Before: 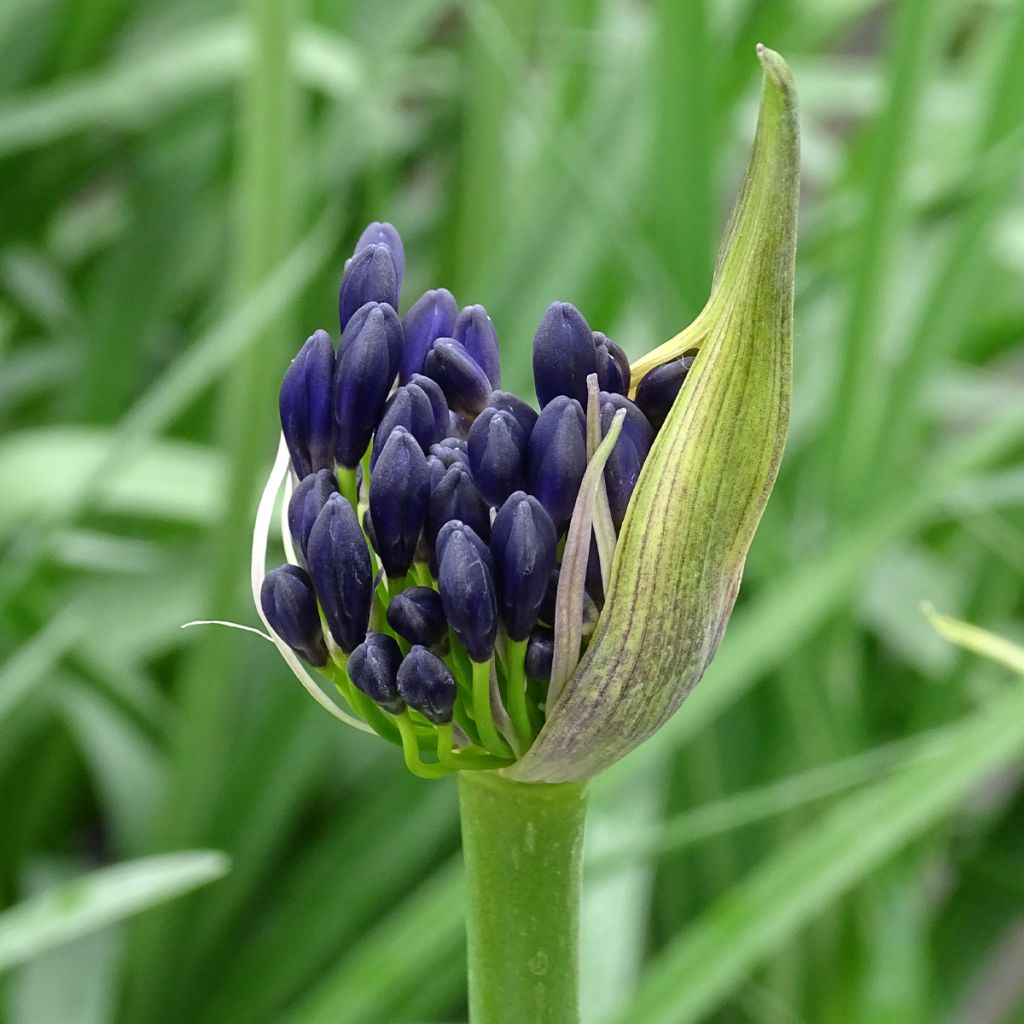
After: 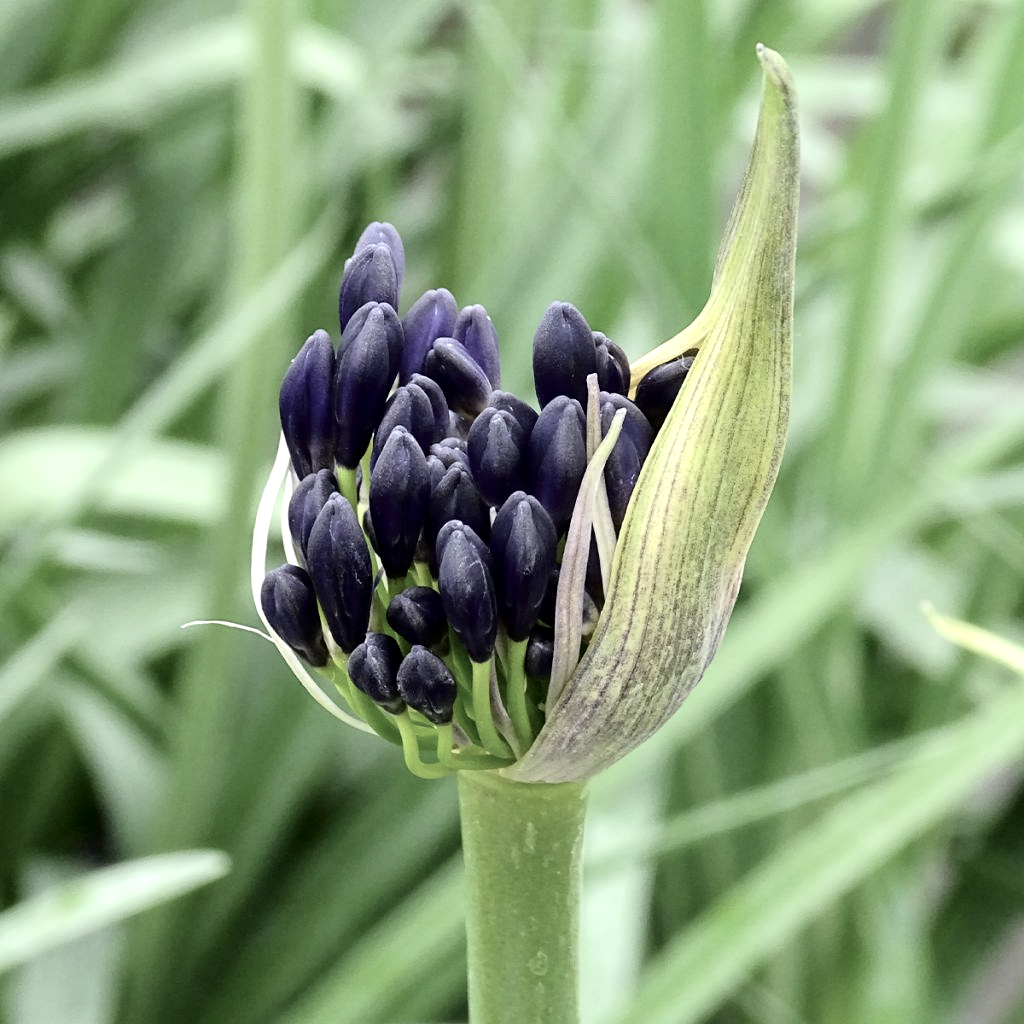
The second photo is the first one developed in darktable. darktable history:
tone equalizer: -8 EV -0.442 EV, -7 EV -0.373 EV, -6 EV -0.294 EV, -5 EV -0.186 EV, -3 EV 0.21 EV, -2 EV 0.331 EV, -1 EV 0.397 EV, +0 EV 0.394 EV
contrast brightness saturation: contrast 0.099, saturation -0.375
tone curve: curves: ch0 [(0.021, 0) (0.104, 0.052) (0.496, 0.526) (0.737, 0.783) (1, 1)], color space Lab, independent channels, preserve colors none
